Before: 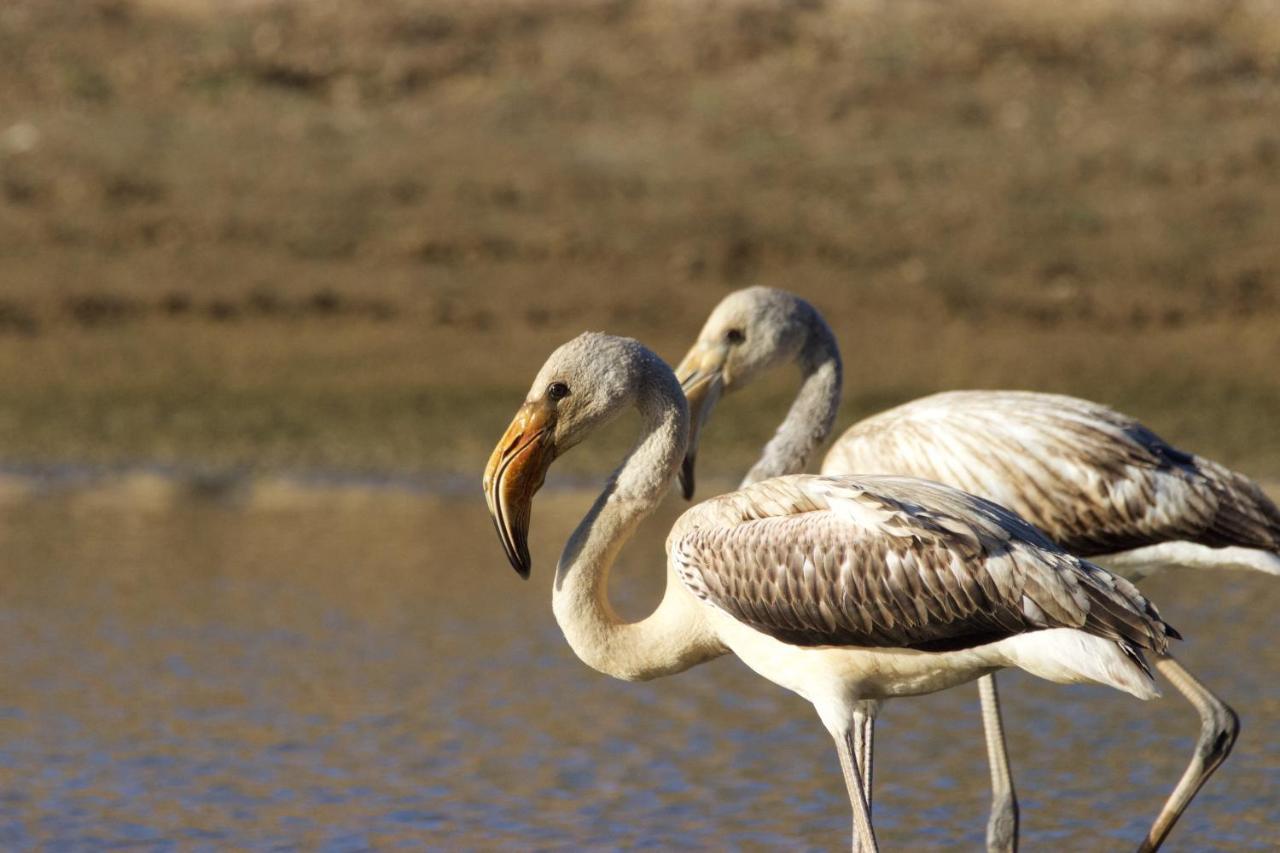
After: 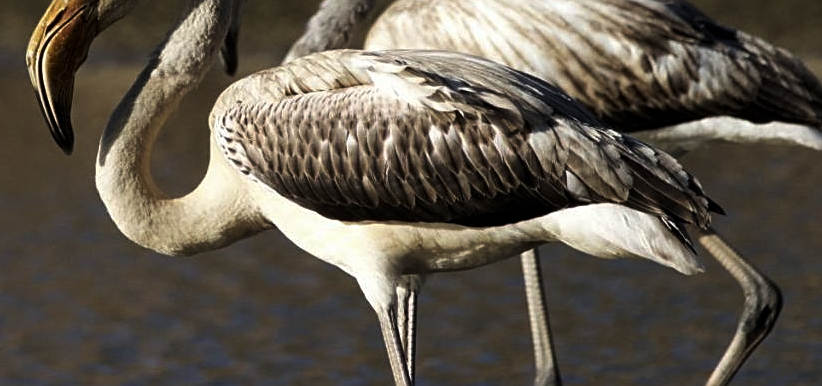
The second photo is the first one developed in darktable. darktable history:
sharpen: on, module defaults
crop and rotate: left 35.753%, top 49.929%, bottom 4.803%
levels: black 0.093%, levels [0, 0.618, 1]
contrast equalizer: y [[0.5 ×6], [0.5 ×6], [0.975, 0.964, 0.925, 0.865, 0.793, 0.721], [0 ×6], [0 ×6]]
